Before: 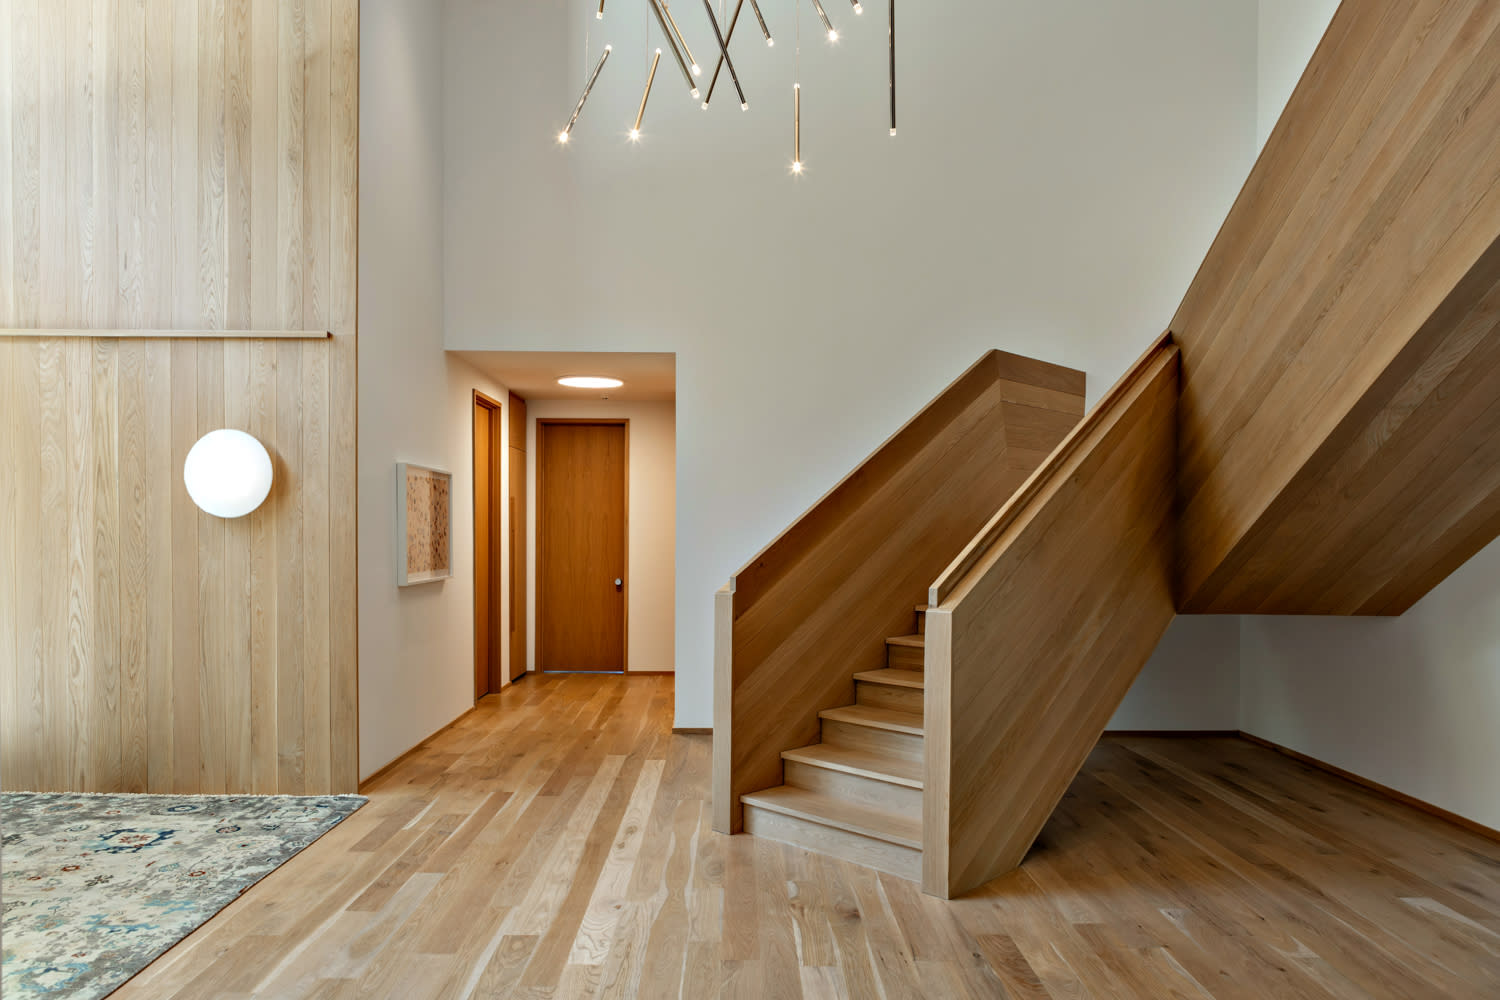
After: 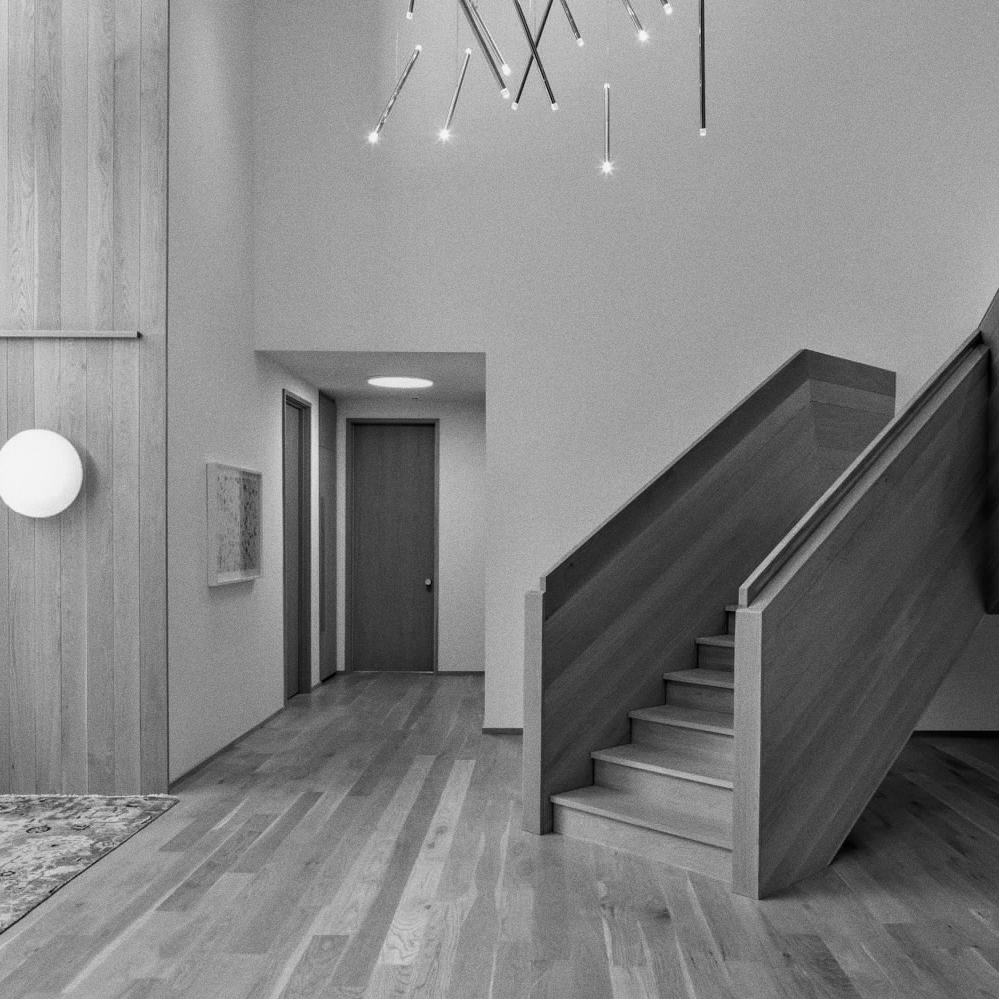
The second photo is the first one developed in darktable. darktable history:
monochrome: a -11.7, b 1.62, size 0.5, highlights 0.38
grain: on, module defaults
crop and rotate: left 12.673%, right 20.66%
exposure: exposure -0.116 EV, compensate exposure bias true, compensate highlight preservation false
white balance: red 1, blue 1
